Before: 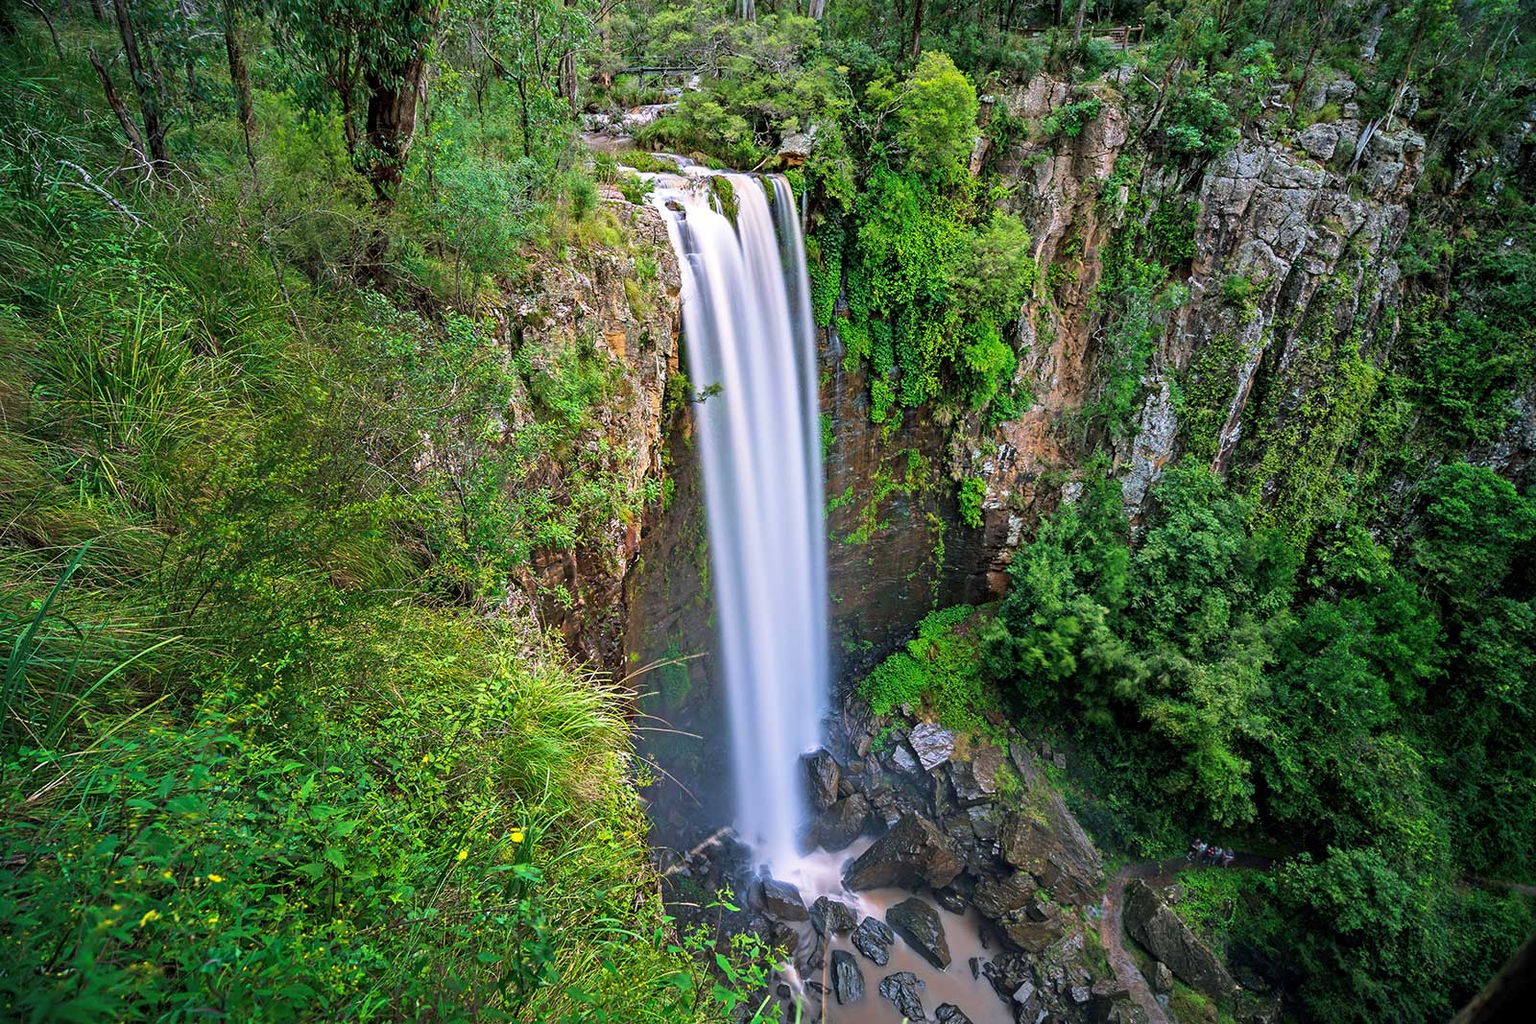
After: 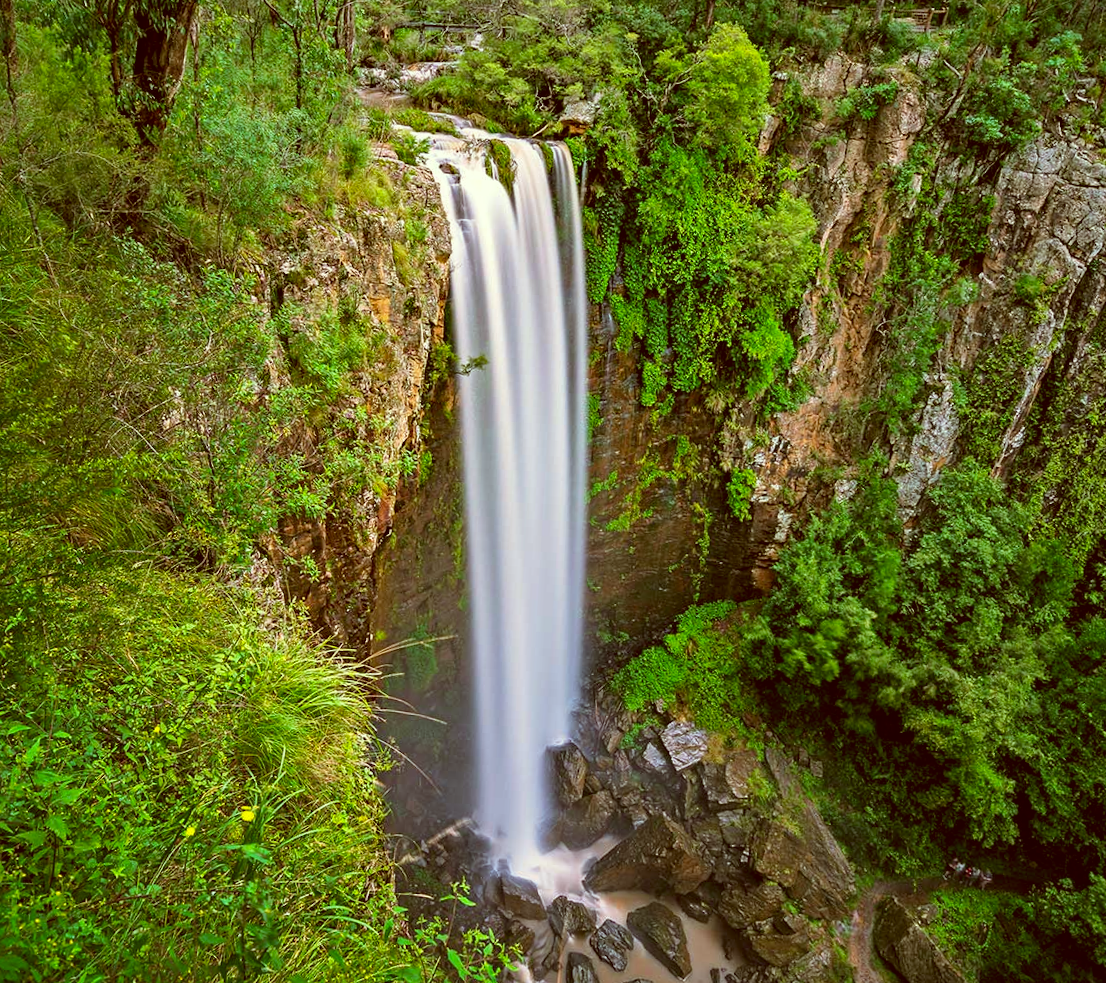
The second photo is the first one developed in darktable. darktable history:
crop and rotate: angle -3.27°, left 14.277%, top 0.028%, right 10.766%, bottom 0.028%
color correction: highlights a* -5.3, highlights b* 9.8, shadows a* 9.8, shadows b* 24.26
